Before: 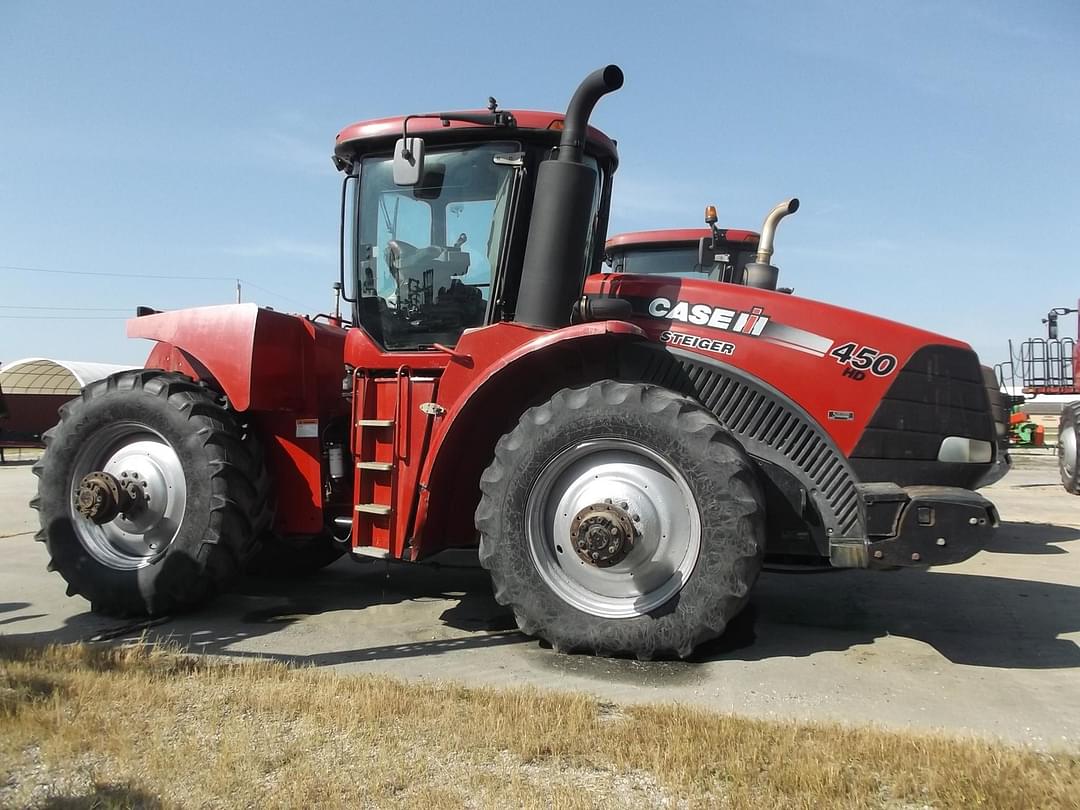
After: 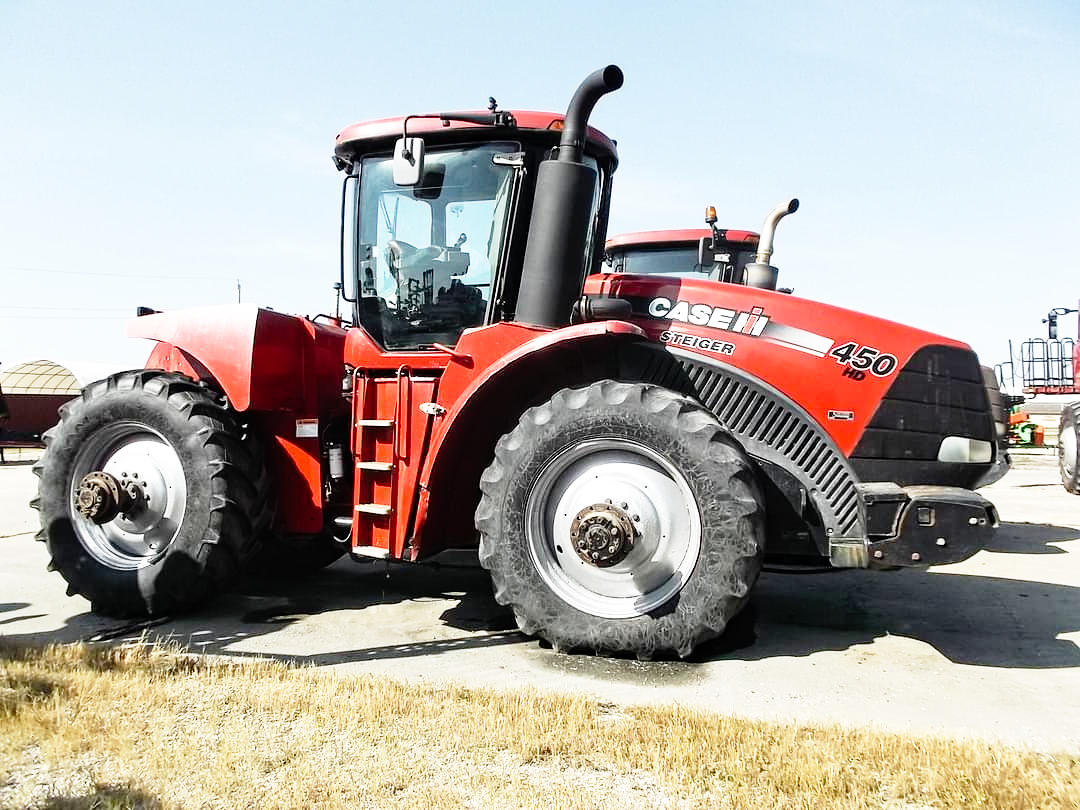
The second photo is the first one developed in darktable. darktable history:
base curve: curves: ch0 [(0, 0) (0.012, 0.01) (0.073, 0.168) (0.31, 0.711) (0.645, 0.957) (1, 1)], exposure shift 0.01, preserve colors none
contrast equalizer: octaves 7, y [[0.509, 0.514, 0.523, 0.542, 0.578, 0.603], [0.5 ×6], [0.509, 0.514, 0.523, 0.542, 0.578, 0.603], [0.001, 0.002, 0.003, 0.005, 0.01, 0.013], [0.001, 0.002, 0.003, 0.005, 0.01, 0.013]]
